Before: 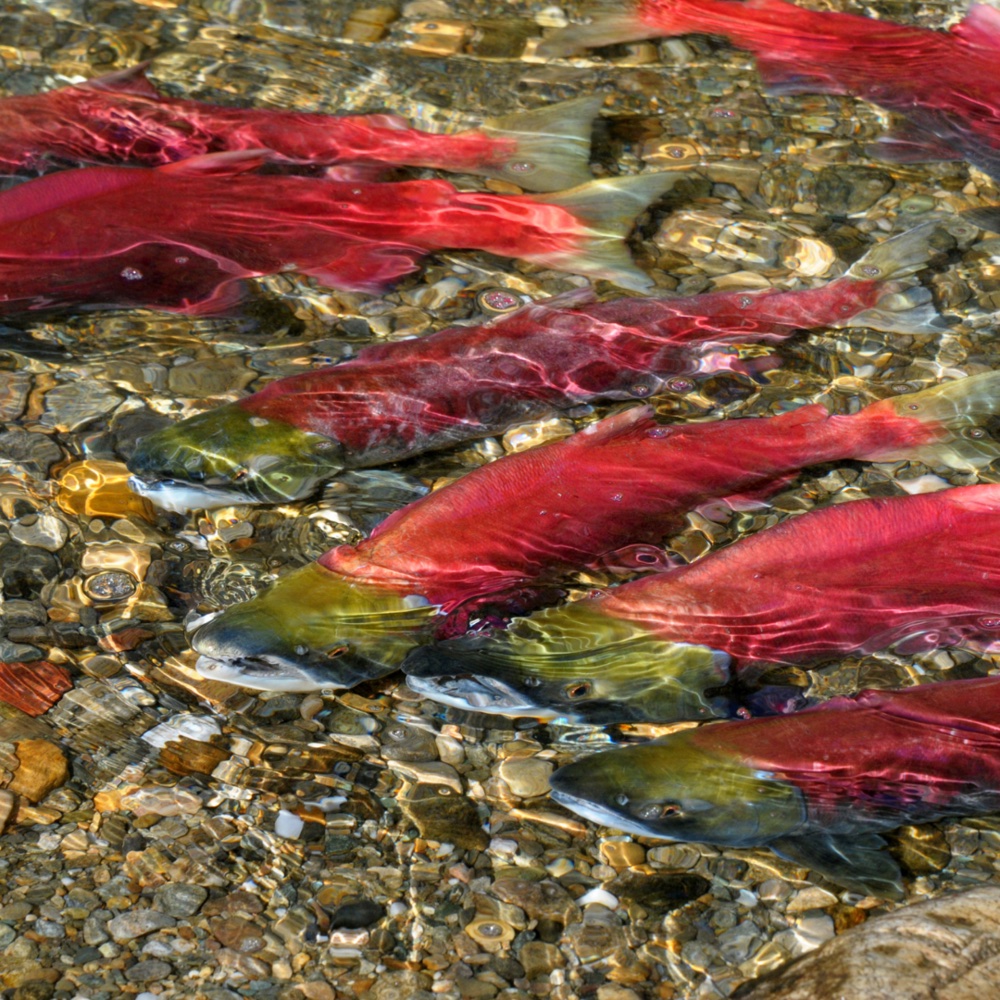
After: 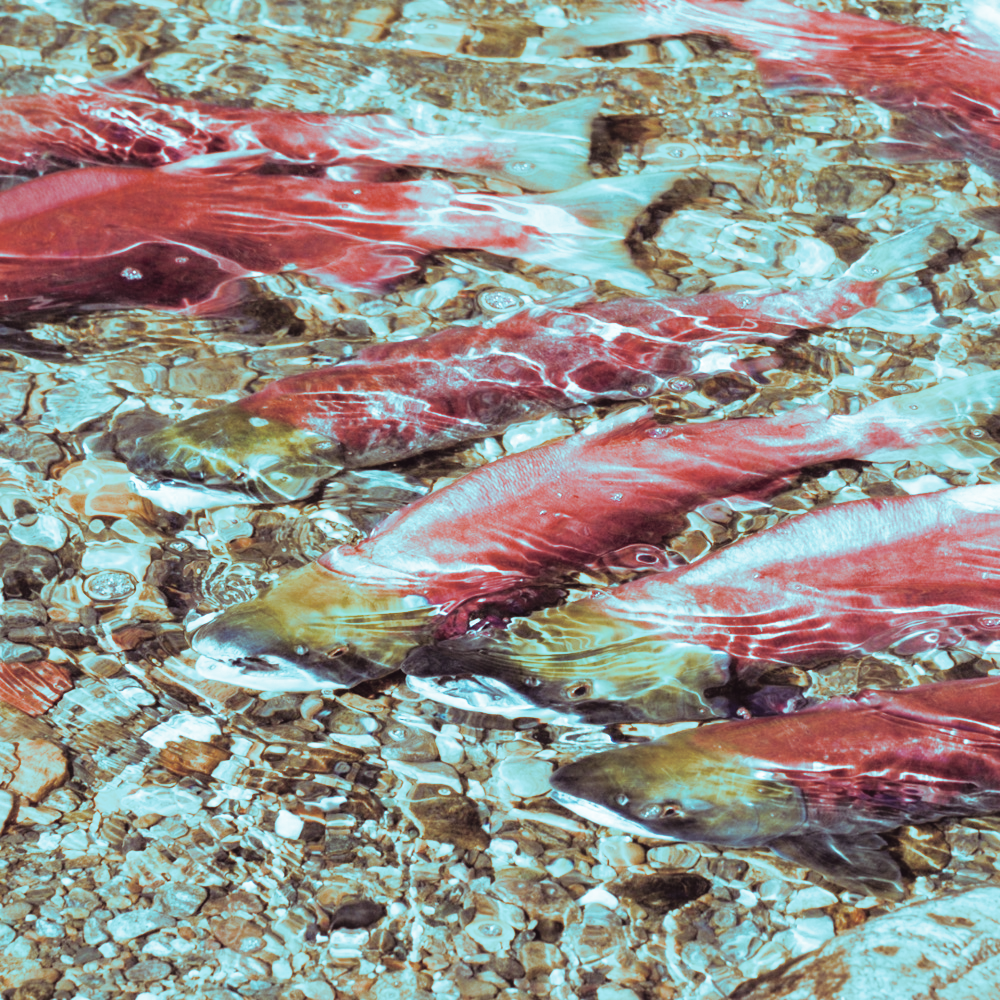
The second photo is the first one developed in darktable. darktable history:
split-toning: shadows › hue 327.6°, highlights › hue 198°, highlights › saturation 0.55, balance -21.25, compress 0%
tone curve: curves: ch0 [(0, 0.052) (0.207, 0.35) (0.392, 0.592) (0.54, 0.803) (0.725, 0.922) (0.99, 0.974)], color space Lab, independent channels, preserve colors none
local contrast: mode bilateral grid, contrast 10, coarseness 25, detail 115%, midtone range 0.2
